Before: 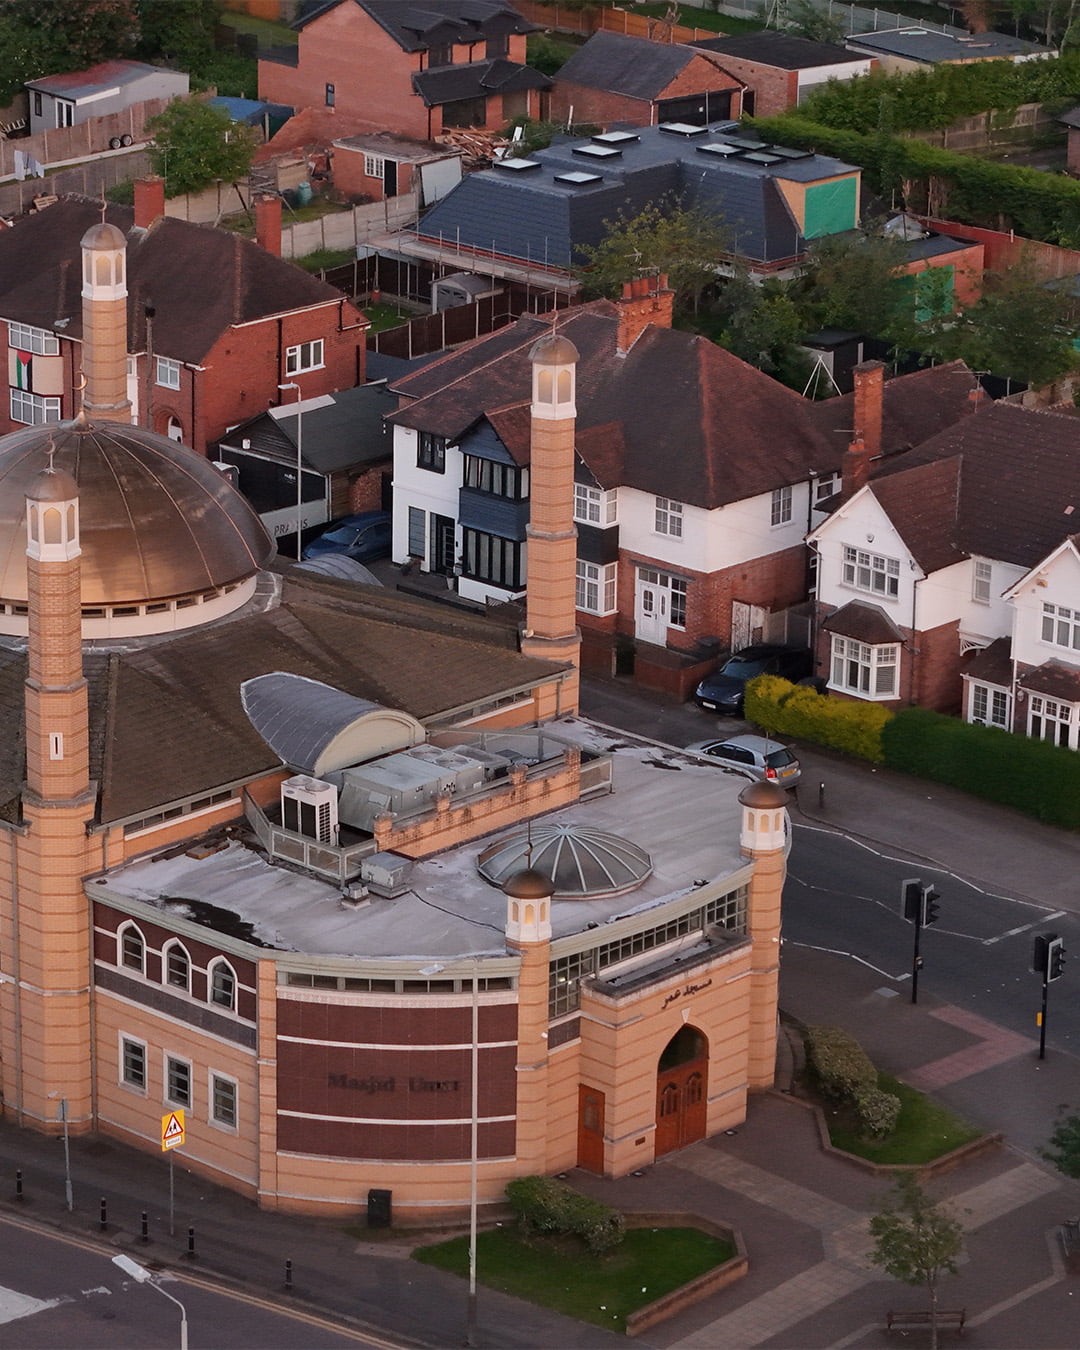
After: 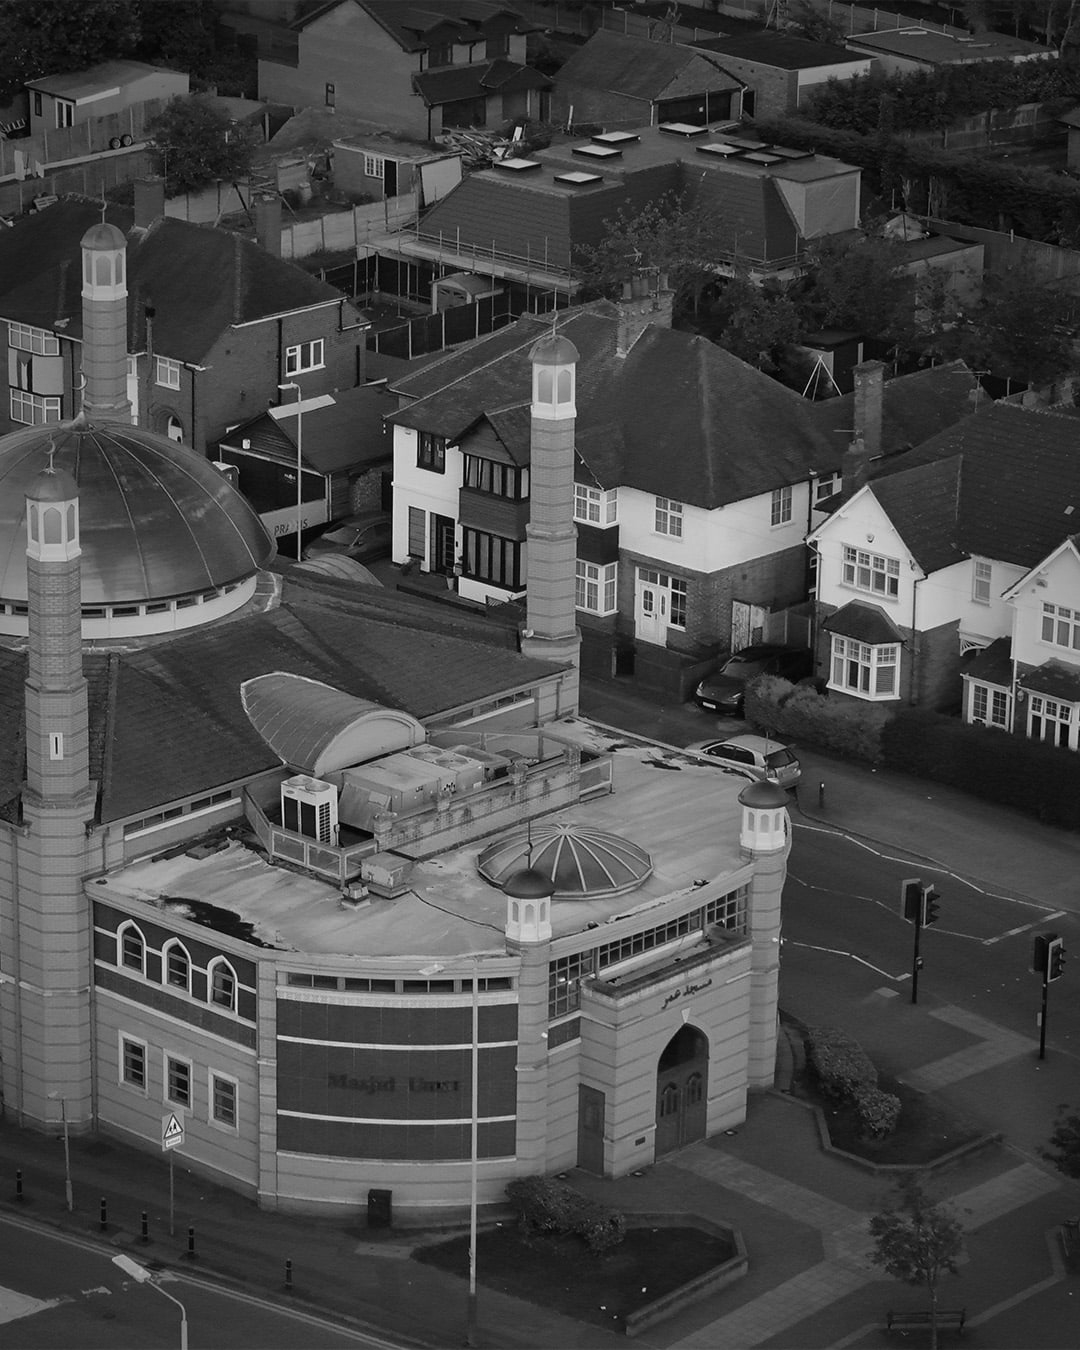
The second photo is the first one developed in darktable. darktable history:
exposure: black level correction -0.001, exposure 0.08 EV, compensate highlight preservation false
color calibration: output gray [0.253, 0.26, 0.487, 0], gray › normalize channels true, illuminant same as pipeline (D50), adaptation XYZ, x 0.346, y 0.359, gamut compression 0
vignetting: fall-off start 64.63%, center (-0.034, 0.148), width/height ratio 0.881
